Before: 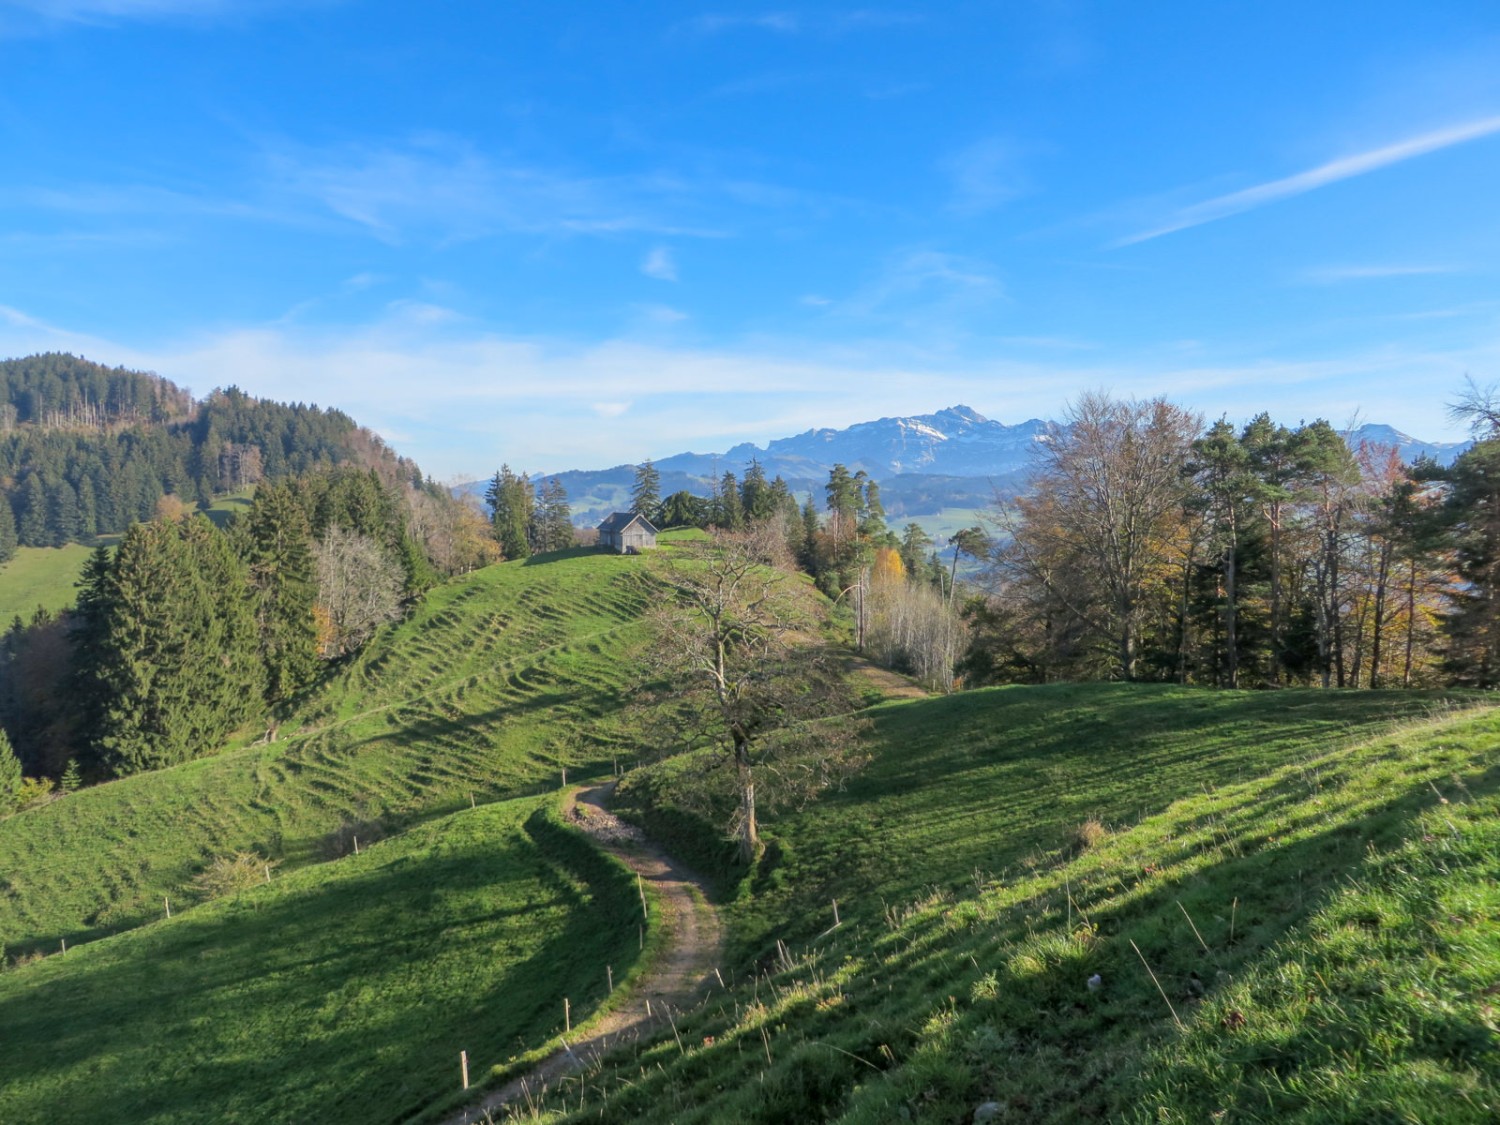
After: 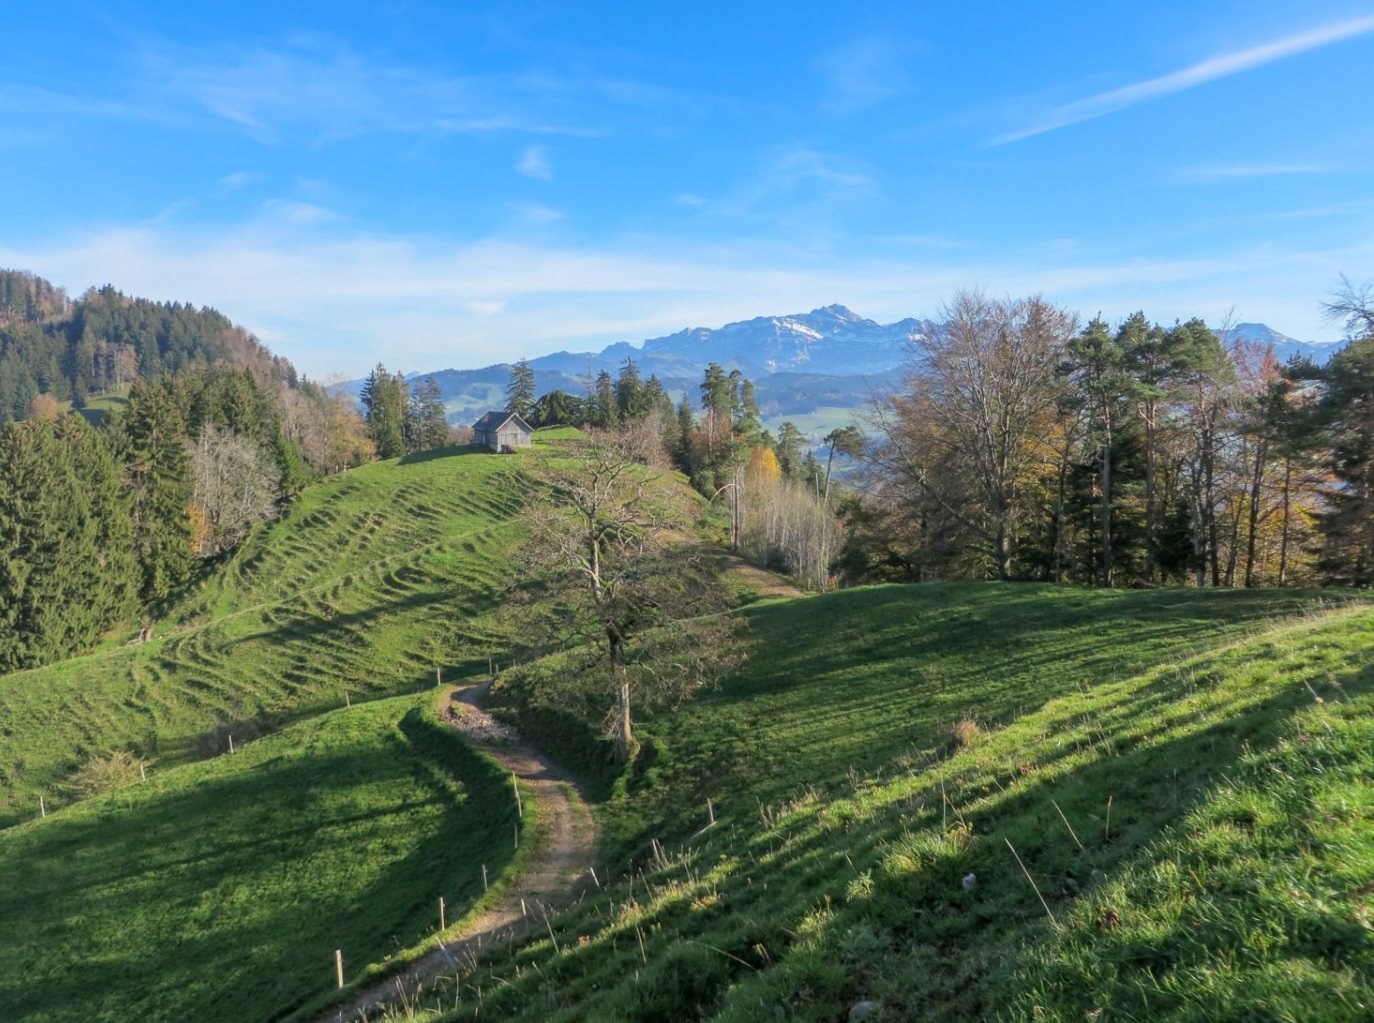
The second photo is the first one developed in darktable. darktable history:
crop and rotate: left 8.355%, top 9.007%
